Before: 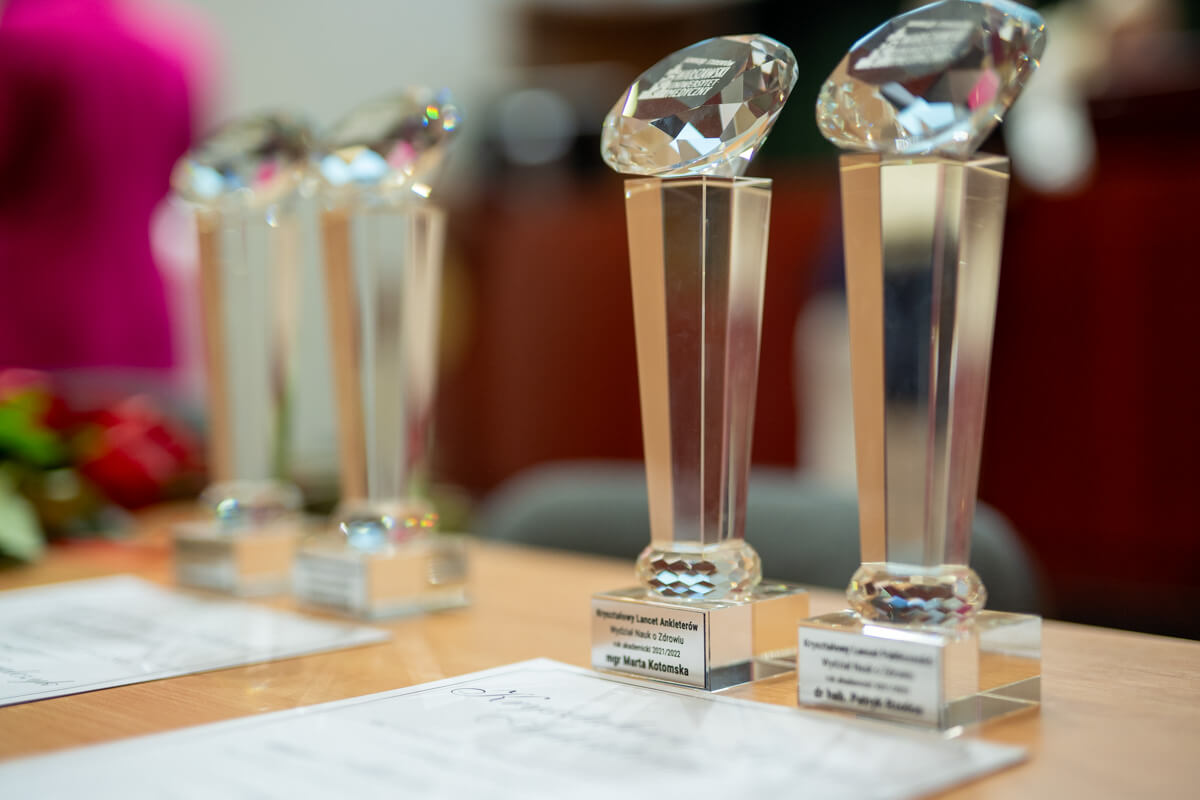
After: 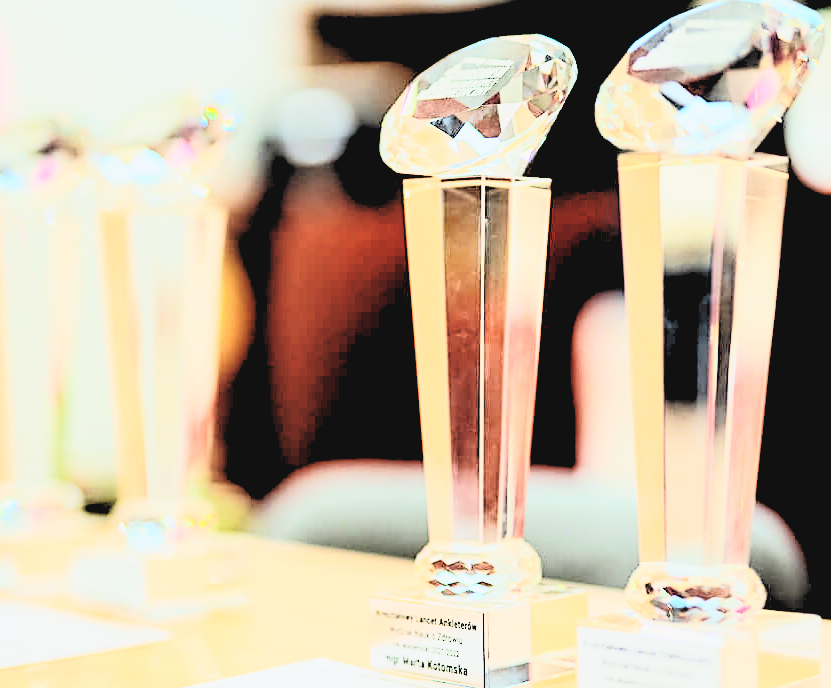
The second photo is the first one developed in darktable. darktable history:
base curve: curves: ch0 [(0, 0) (0.036, 0.025) (0.121, 0.166) (0.206, 0.329) (0.605, 0.79) (1, 1)], preserve colors none
sharpen: on, module defaults
crop: left 18.479%, right 12.2%, bottom 13.971%
tone curve: curves: ch0 [(0, 0.052) (0.207, 0.35) (0.392, 0.592) (0.54, 0.803) (0.725, 0.922) (0.99, 0.974)], color space Lab, independent channels, preserve colors none
rgb levels: levels [[0.027, 0.429, 0.996], [0, 0.5, 1], [0, 0.5, 1]]
